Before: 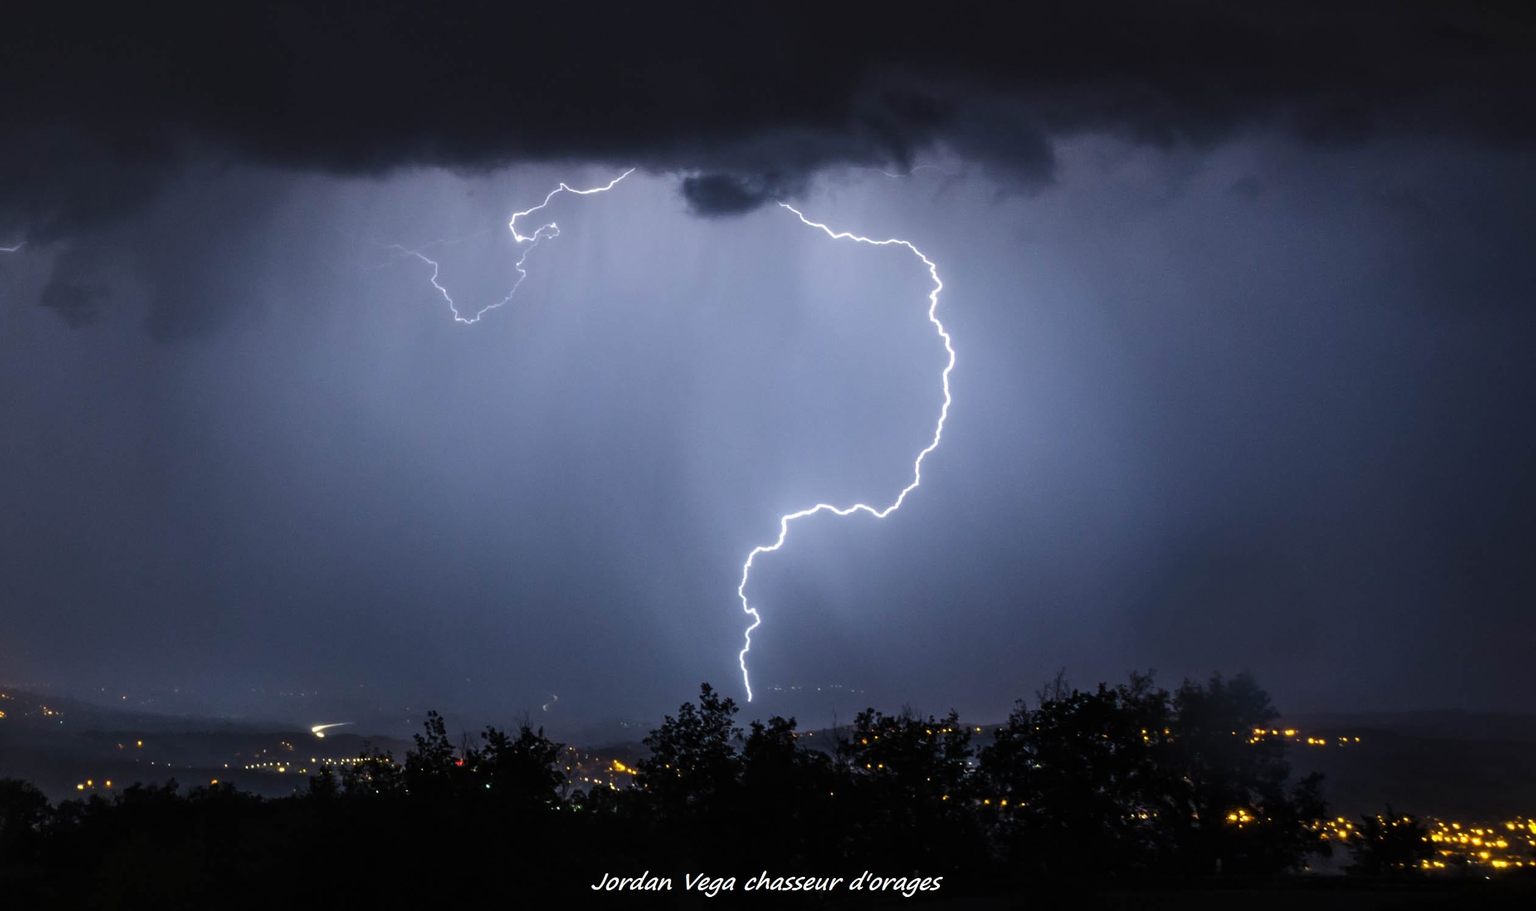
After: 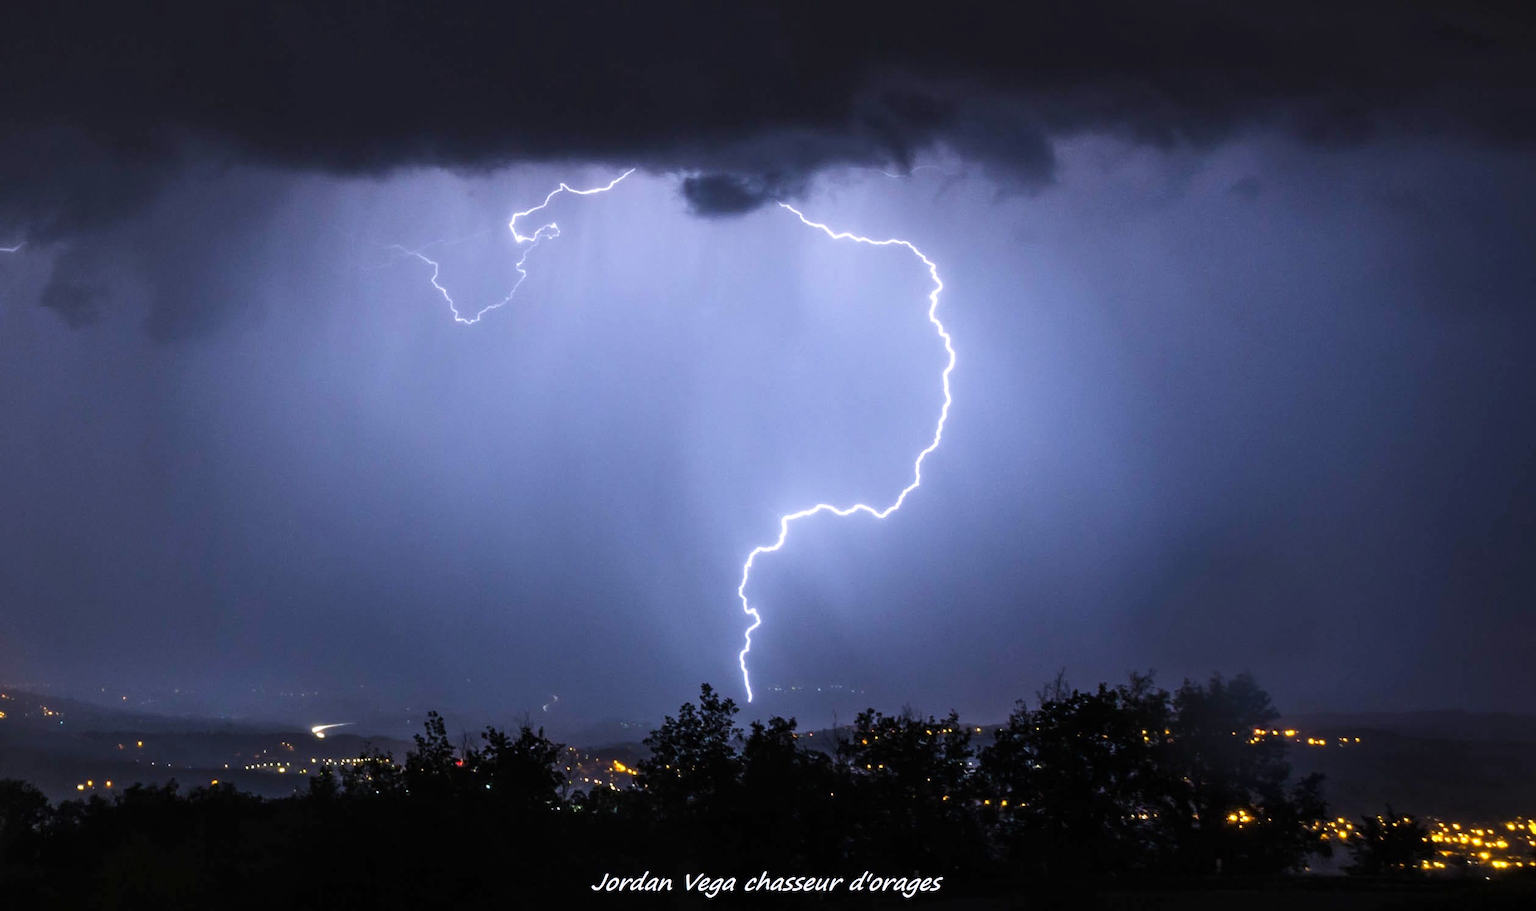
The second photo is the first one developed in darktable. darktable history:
white balance: red 1.004, blue 1.096
base curve: curves: ch0 [(0, 0) (0.688, 0.865) (1, 1)], preserve colors none
